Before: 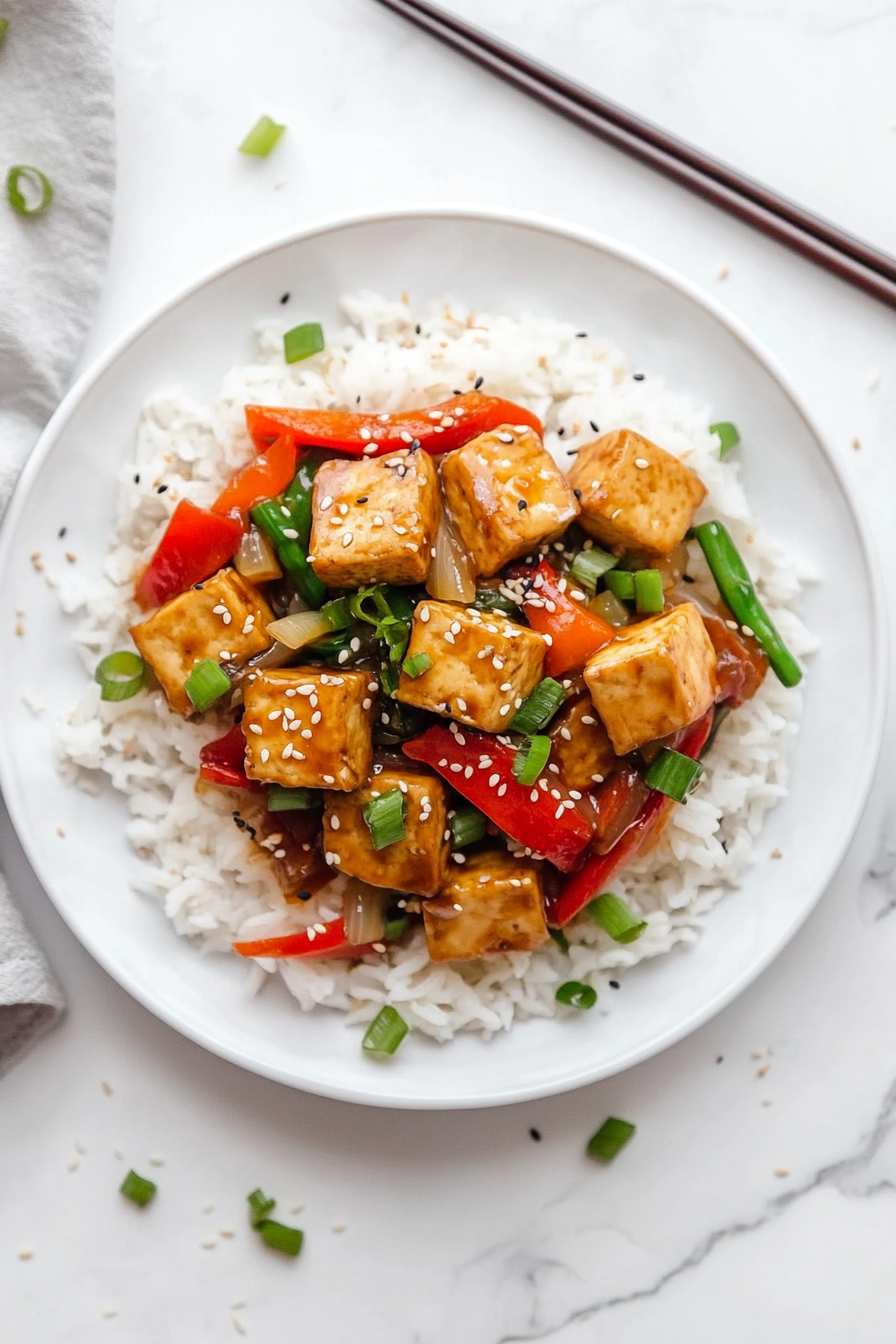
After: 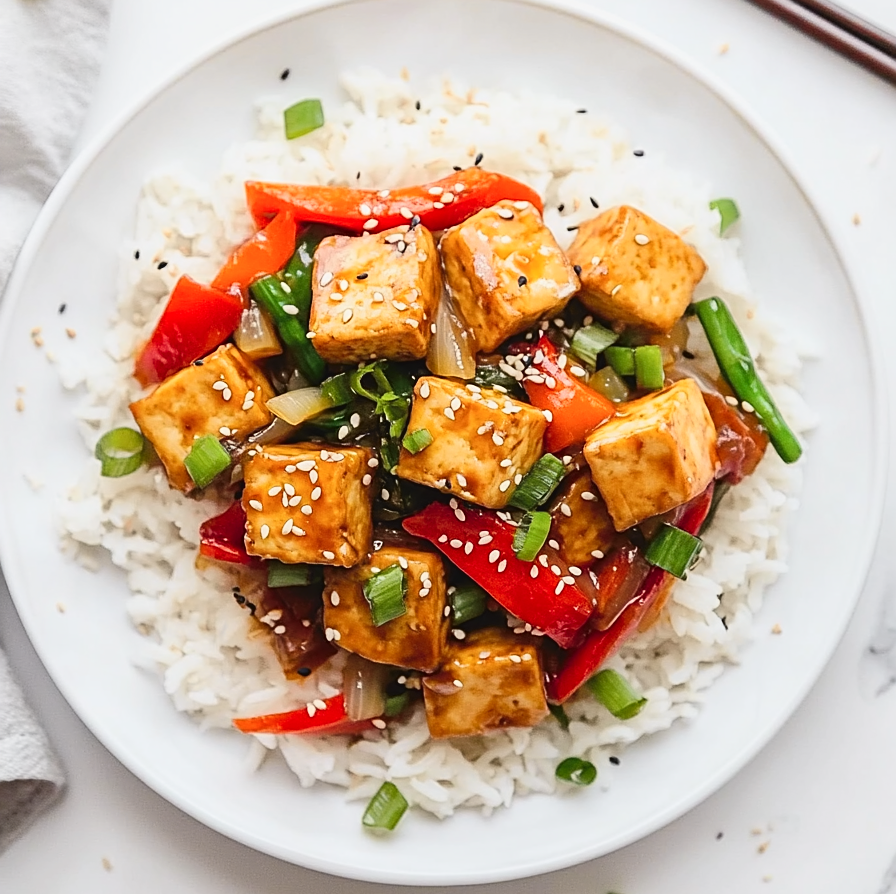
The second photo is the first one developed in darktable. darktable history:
tone curve: curves: ch0 [(0, 0.038) (0.193, 0.212) (0.461, 0.502) (0.634, 0.709) (0.852, 0.89) (1, 0.967)]; ch1 [(0, 0) (0.35, 0.356) (0.45, 0.453) (0.504, 0.503) (0.532, 0.524) (0.558, 0.555) (0.735, 0.762) (1, 1)]; ch2 [(0, 0) (0.281, 0.266) (0.456, 0.469) (0.5, 0.5) (0.533, 0.545) (0.606, 0.598) (0.646, 0.654) (1, 1)], color space Lab, independent channels, preserve colors none
crop: top 16.727%, bottom 16.727%
sharpen: on, module defaults
